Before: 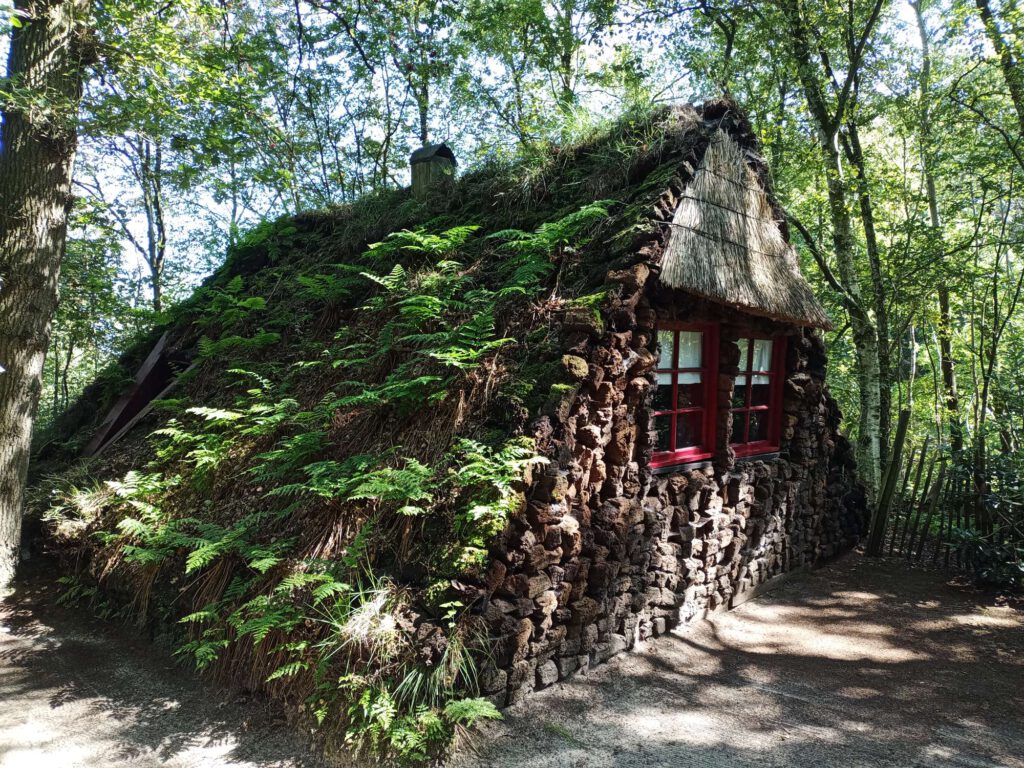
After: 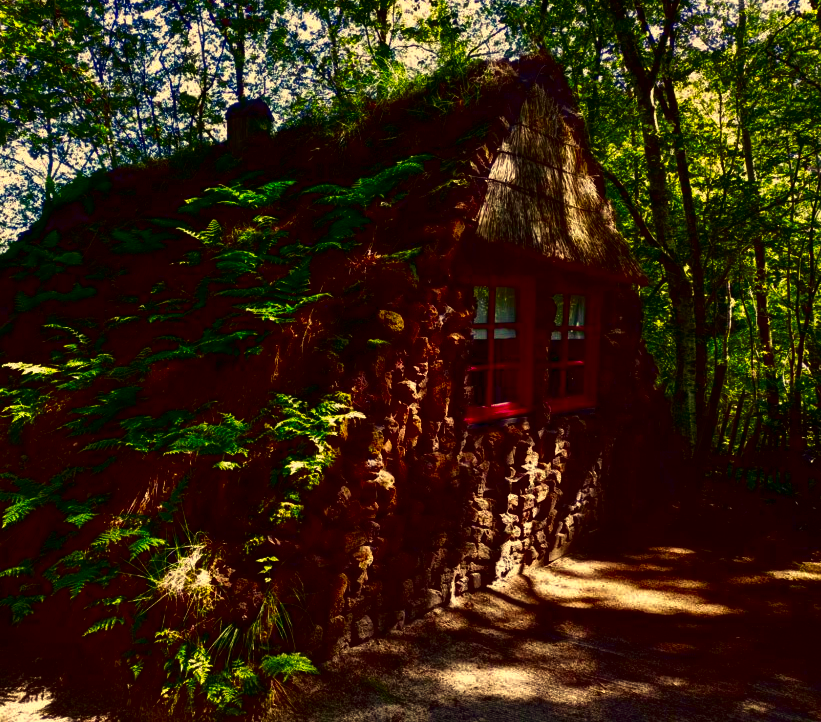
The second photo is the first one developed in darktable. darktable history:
crop and rotate: left 18.029%, top 5.96%, right 1.784%
contrast brightness saturation: brightness -0.994, saturation 1
color correction: highlights a* 9.96, highlights b* 39.43, shadows a* 14.5, shadows b* 3.06
